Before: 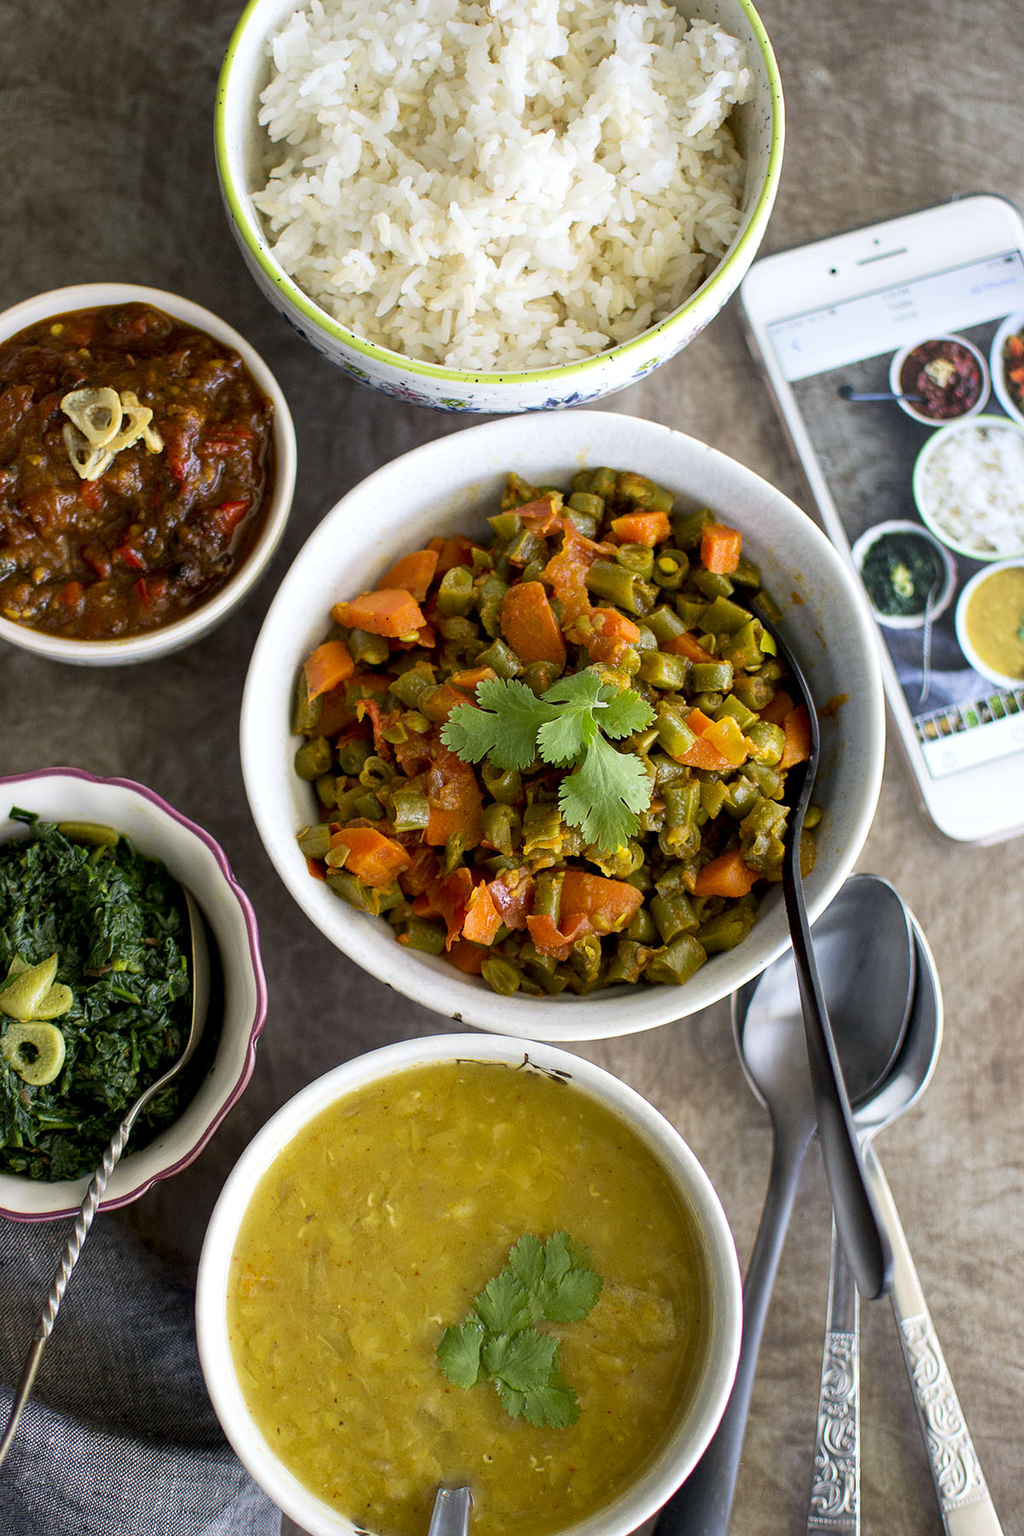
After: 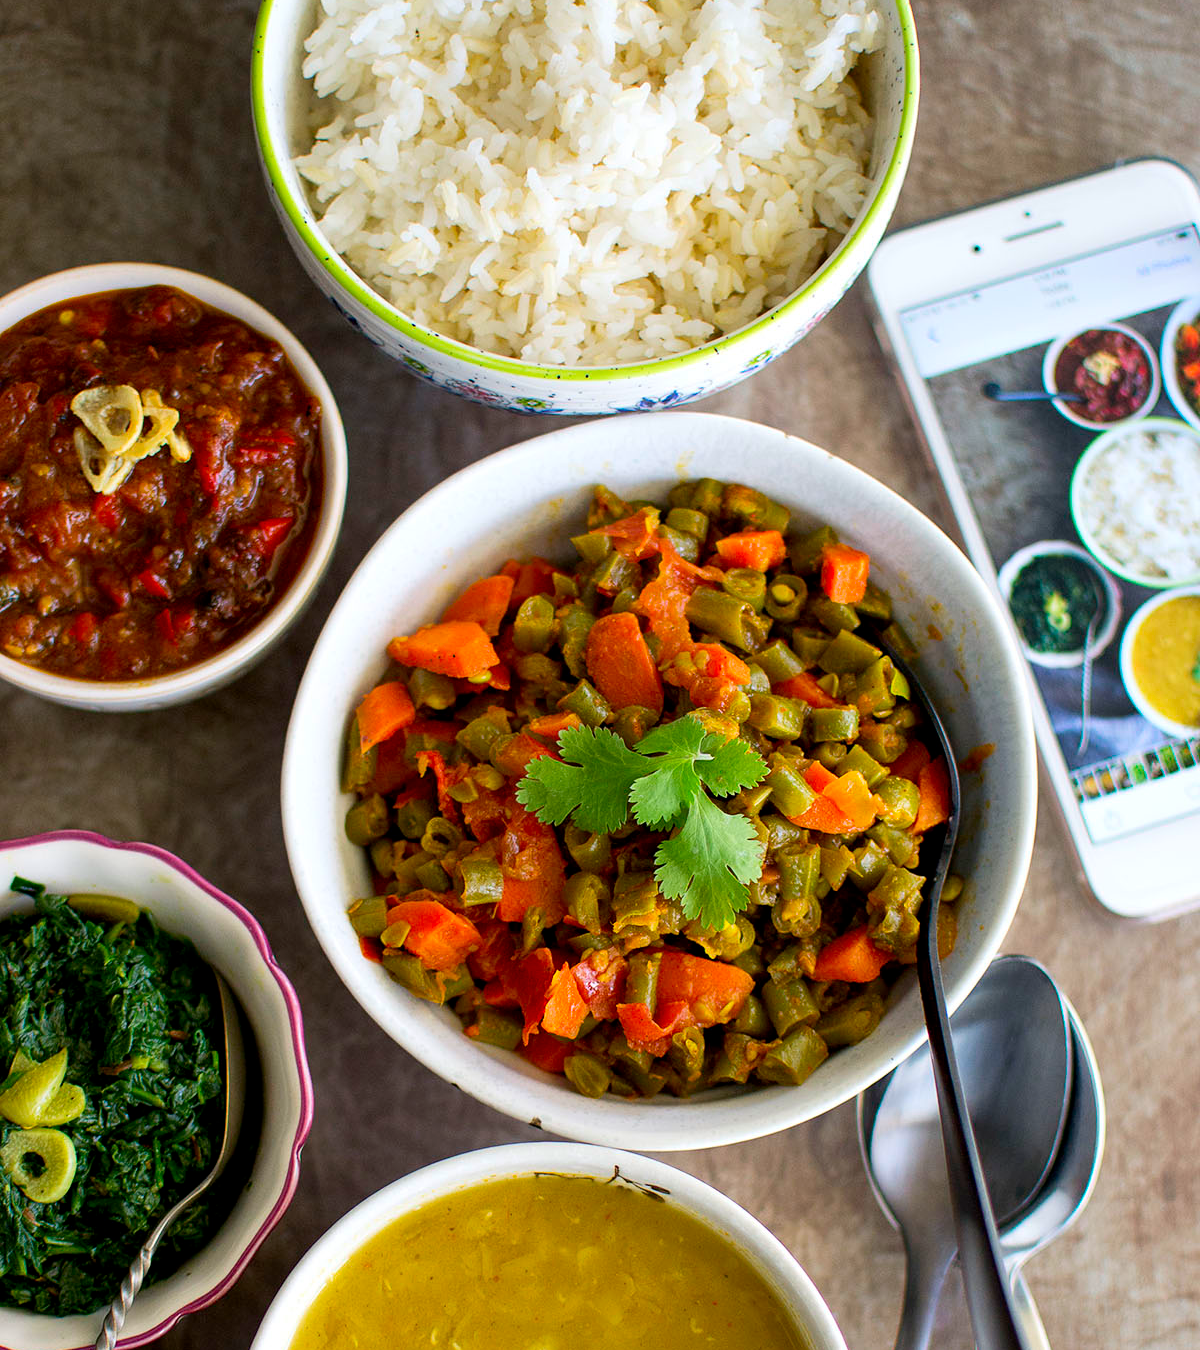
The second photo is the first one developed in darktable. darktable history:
crop: top 3.857%, bottom 21.132%
color correction: saturation 1.32
